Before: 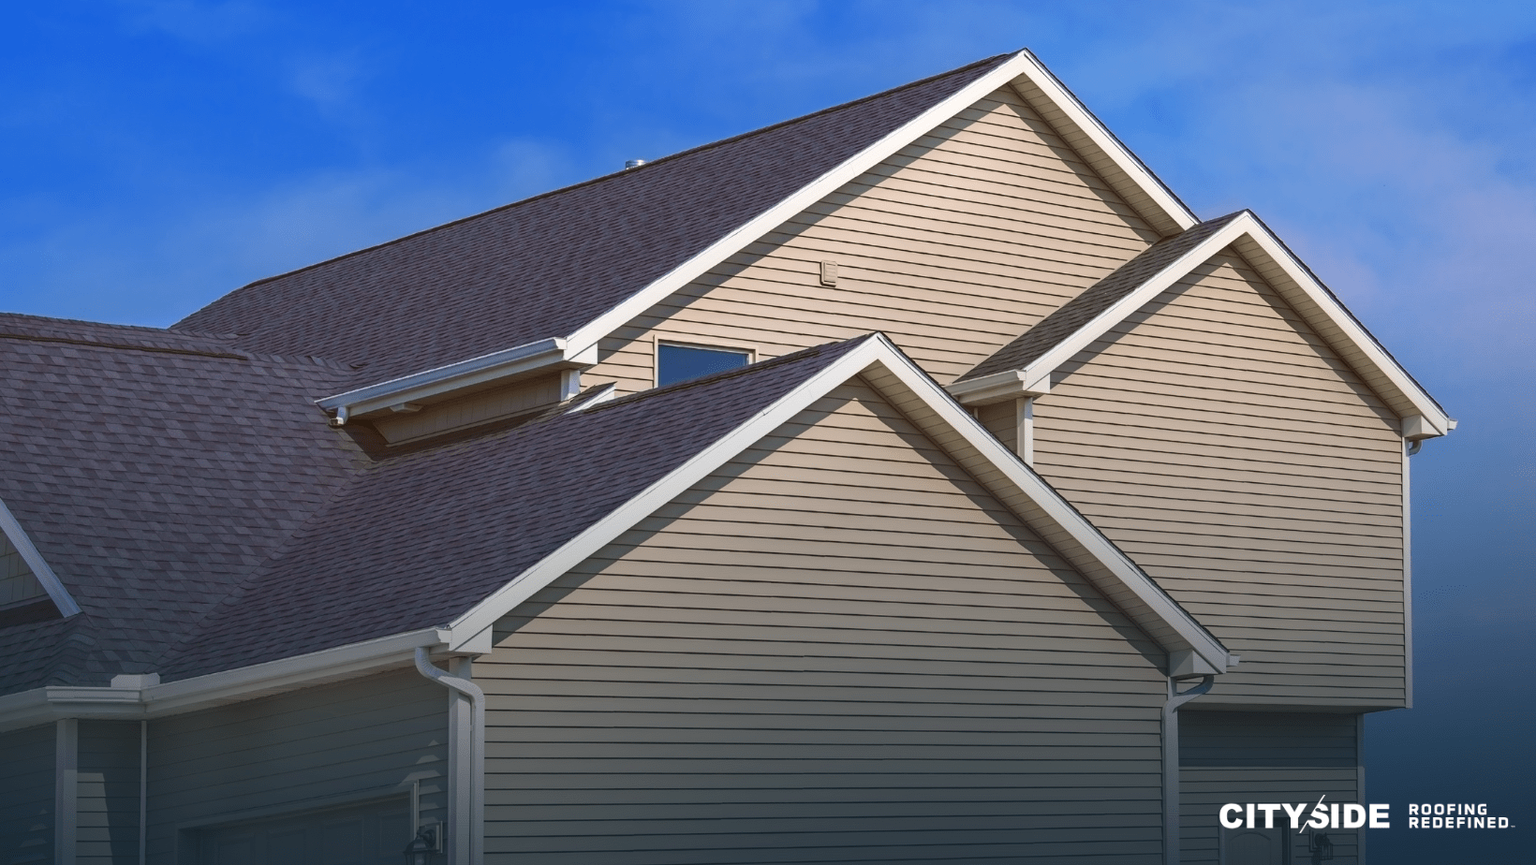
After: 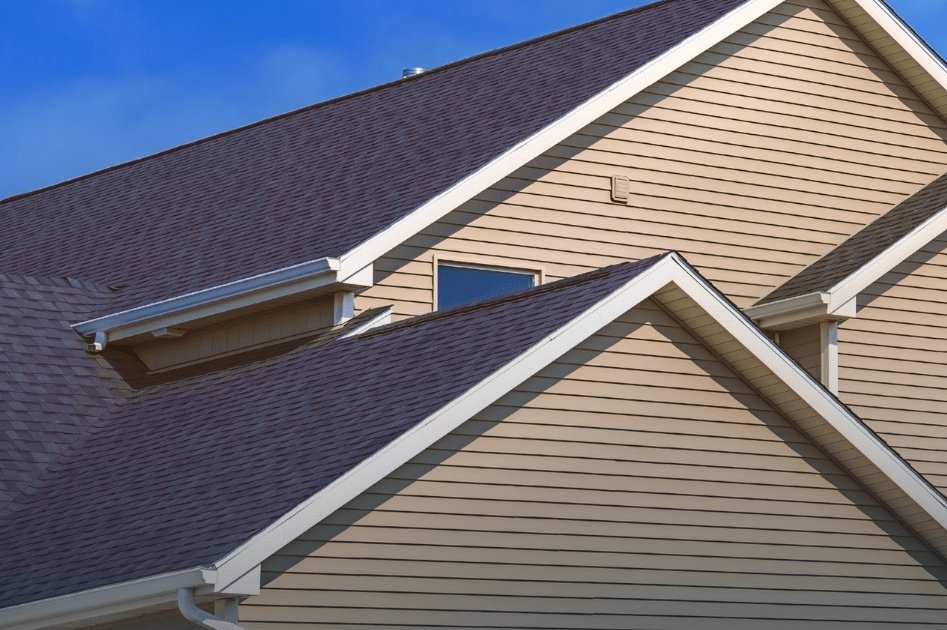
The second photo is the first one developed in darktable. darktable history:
crop: left 16.202%, top 11.208%, right 26.045%, bottom 20.557%
velvia: on, module defaults
